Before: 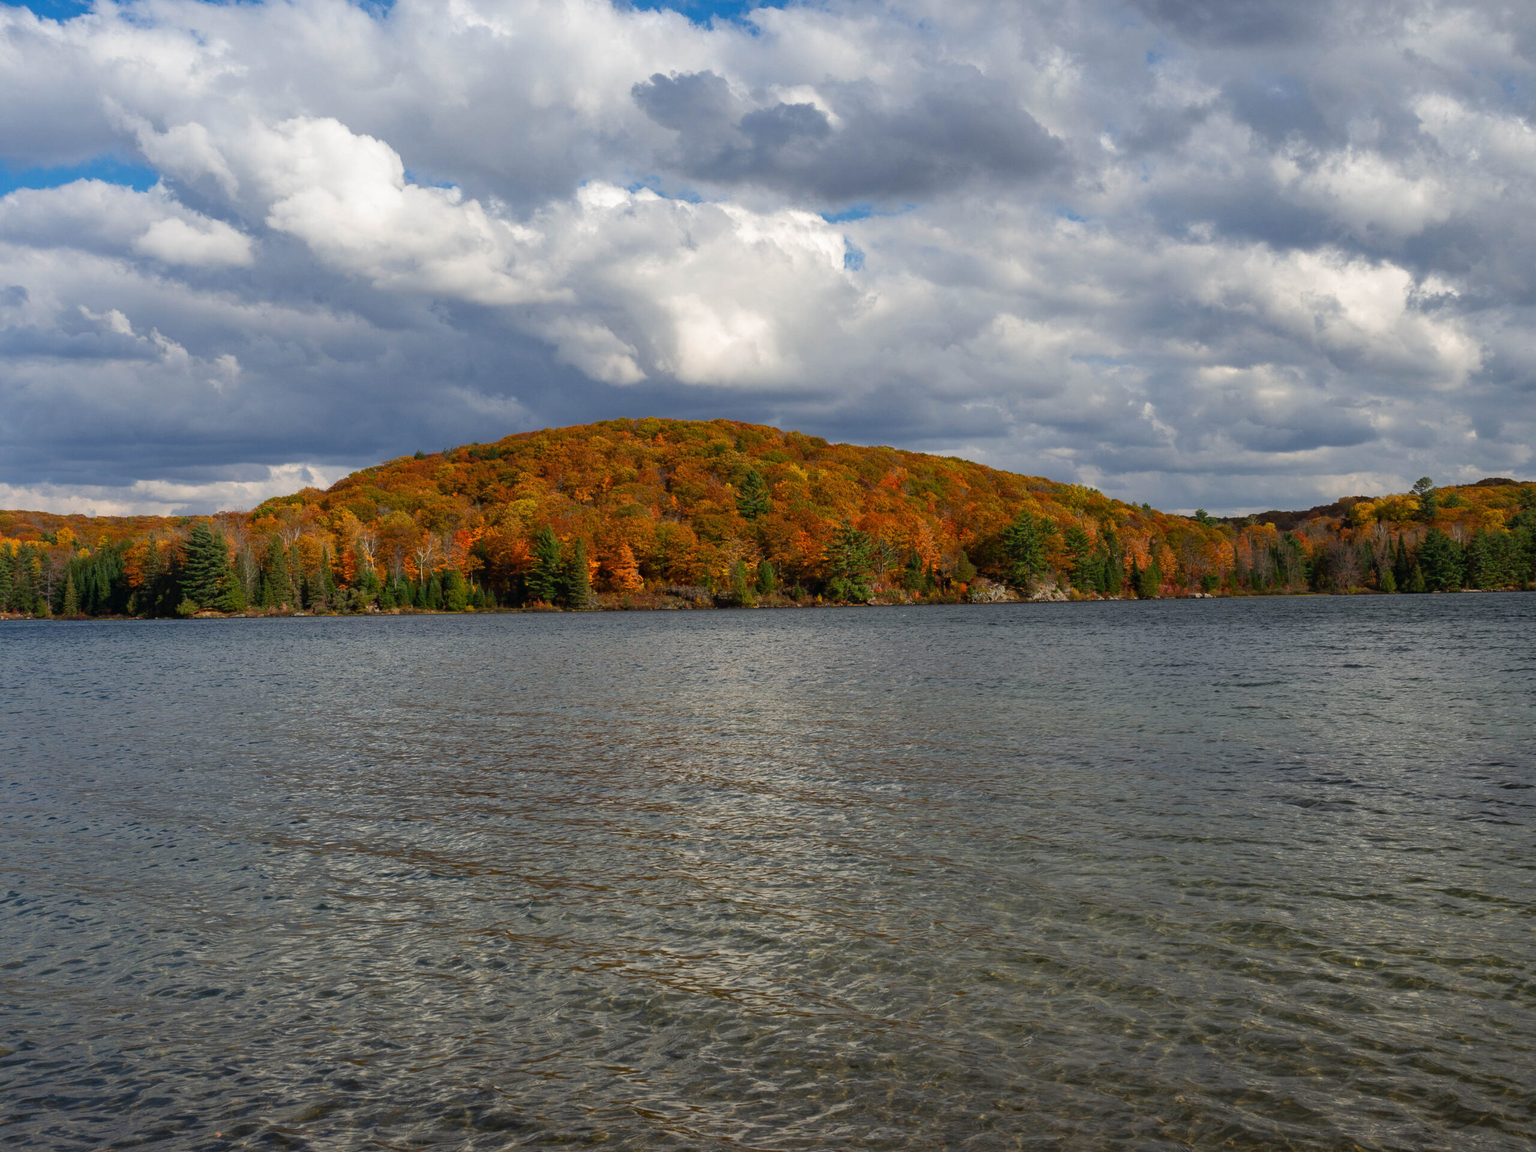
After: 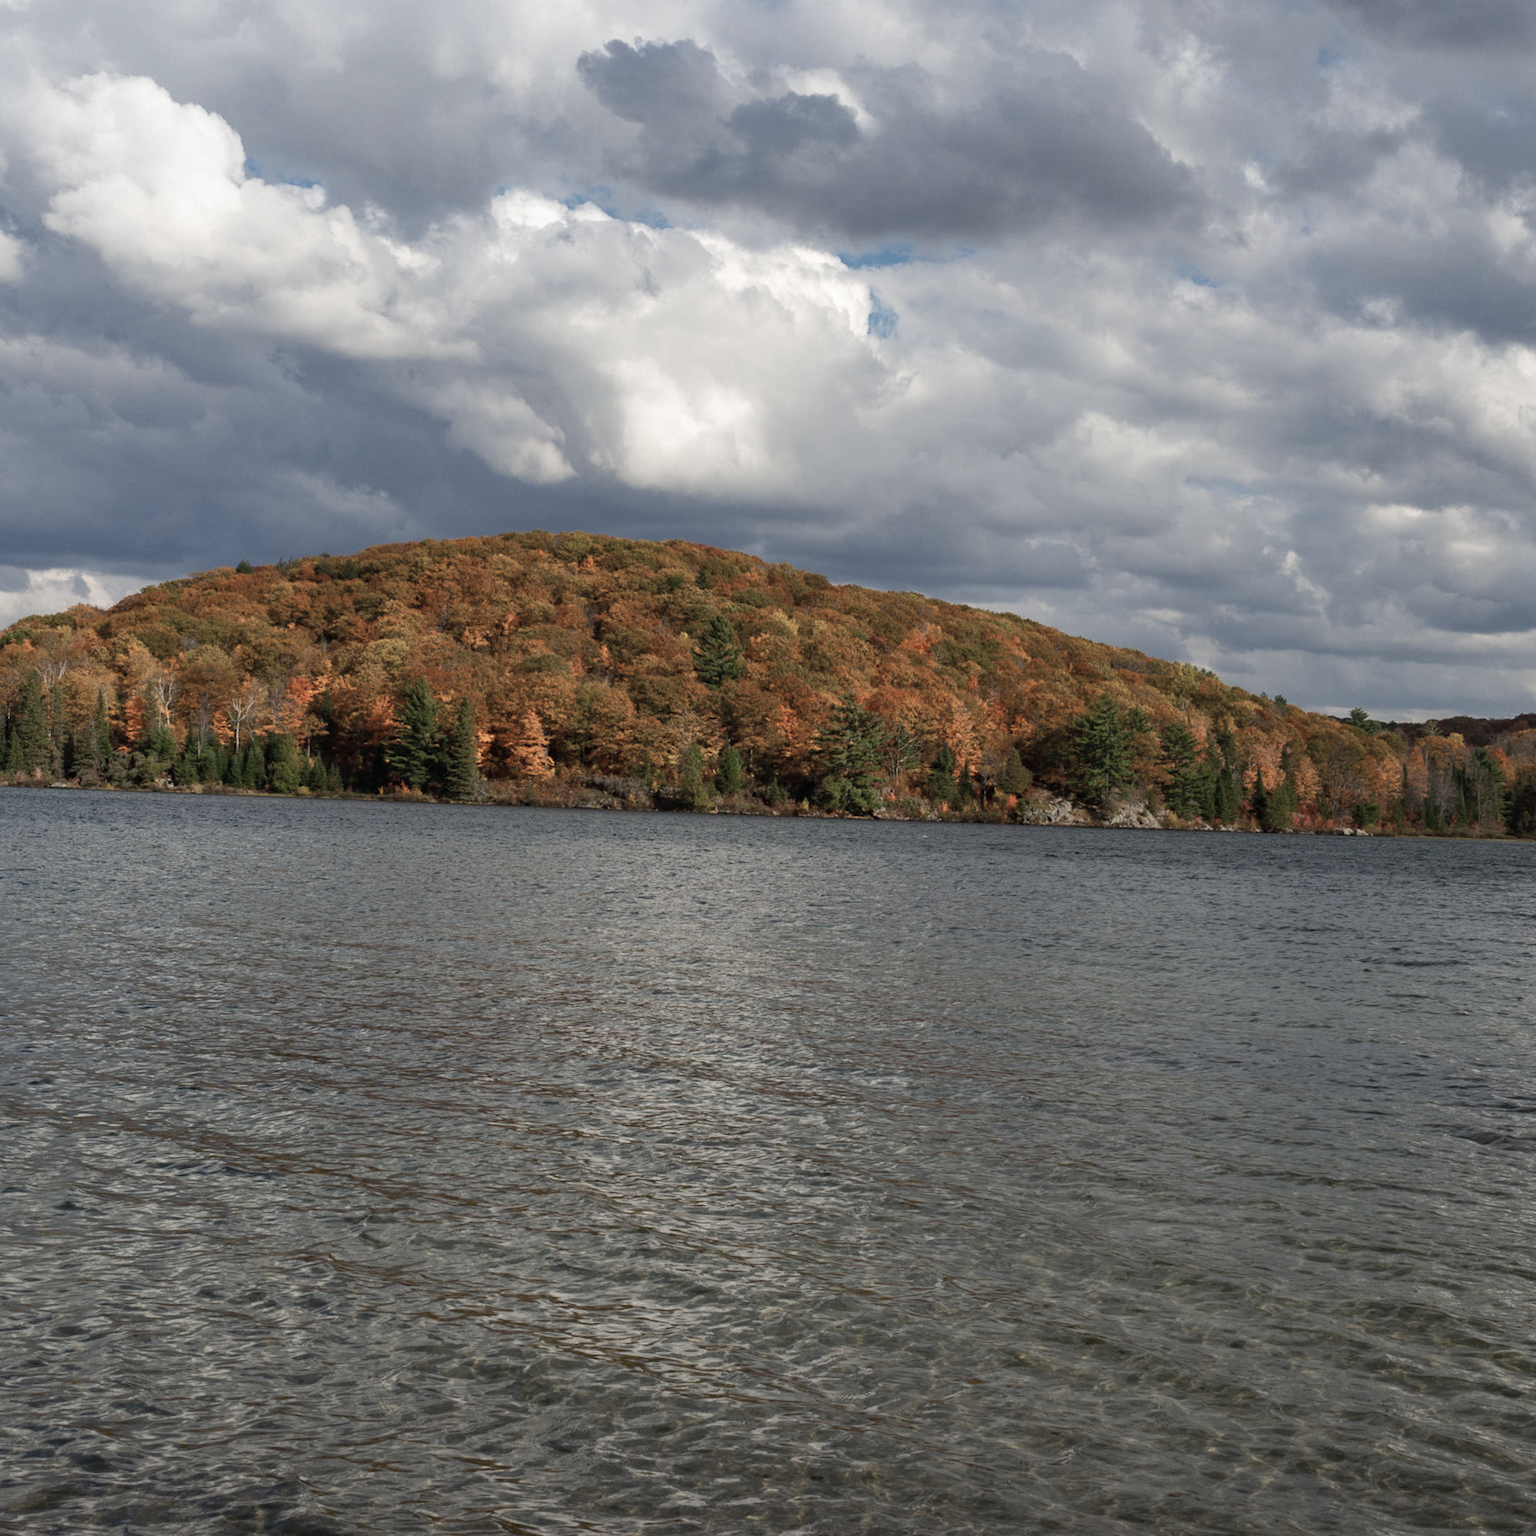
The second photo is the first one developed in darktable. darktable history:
crop and rotate: angle -3.27°, left 14.277%, top 0.028%, right 10.766%, bottom 0.028%
color zones: curves: ch0 [(0, 0.559) (0.153, 0.551) (0.229, 0.5) (0.429, 0.5) (0.571, 0.5) (0.714, 0.5) (0.857, 0.5) (1, 0.559)]; ch1 [(0, 0.417) (0.112, 0.336) (0.213, 0.26) (0.429, 0.34) (0.571, 0.35) (0.683, 0.331) (0.857, 0.344) (1, 0.417)]
